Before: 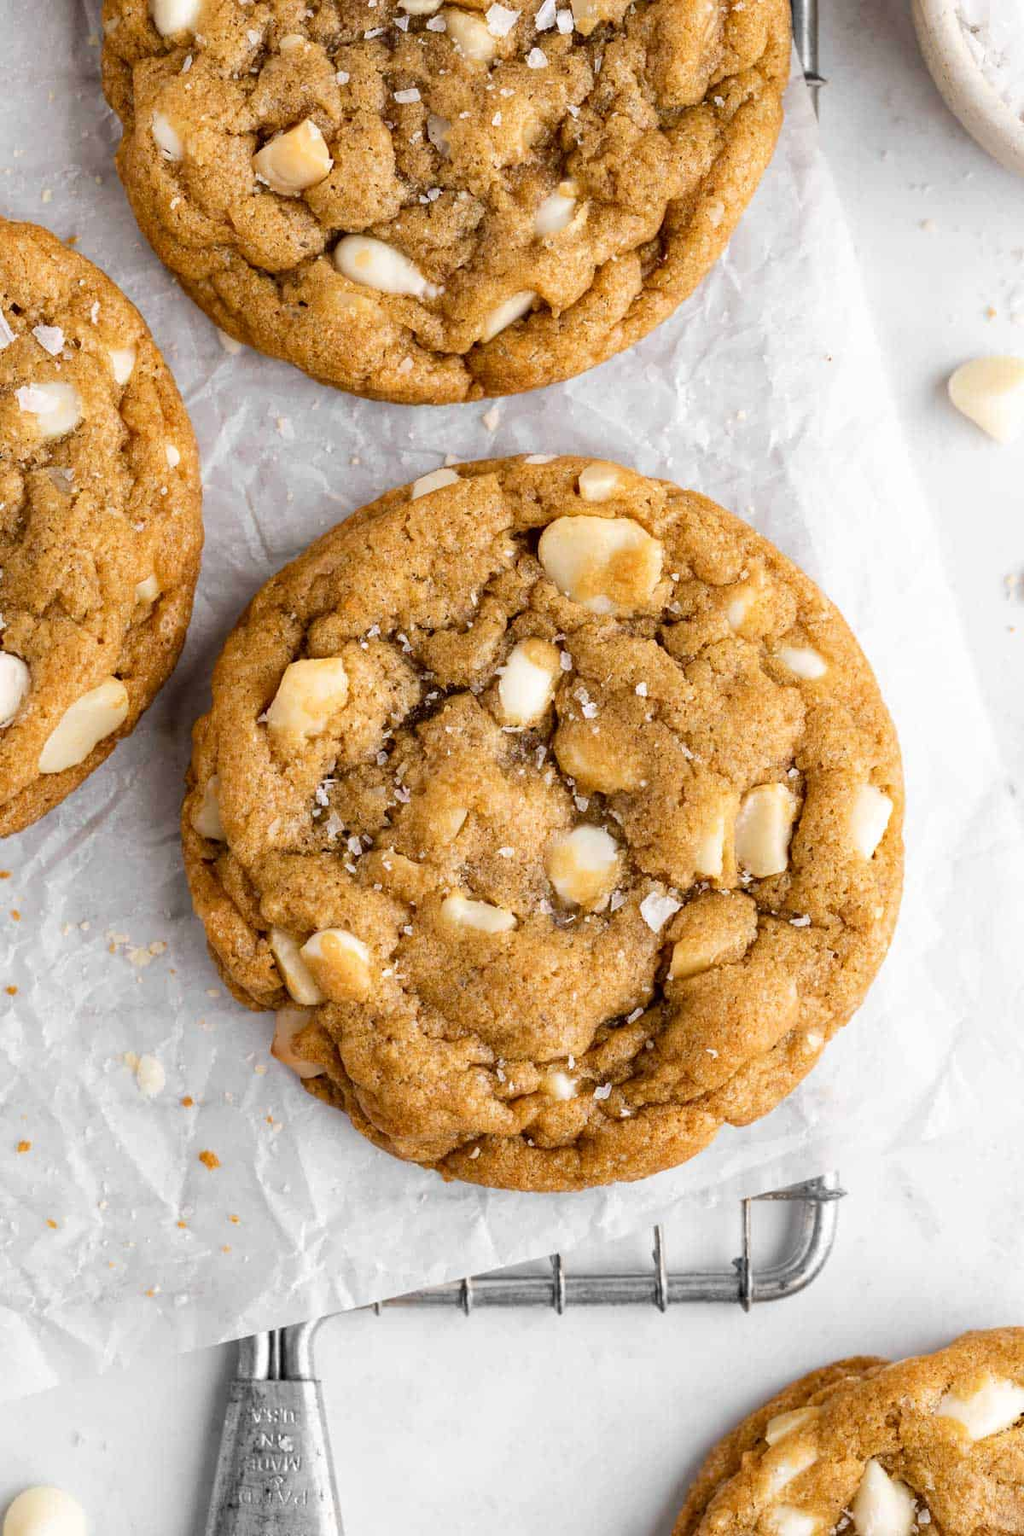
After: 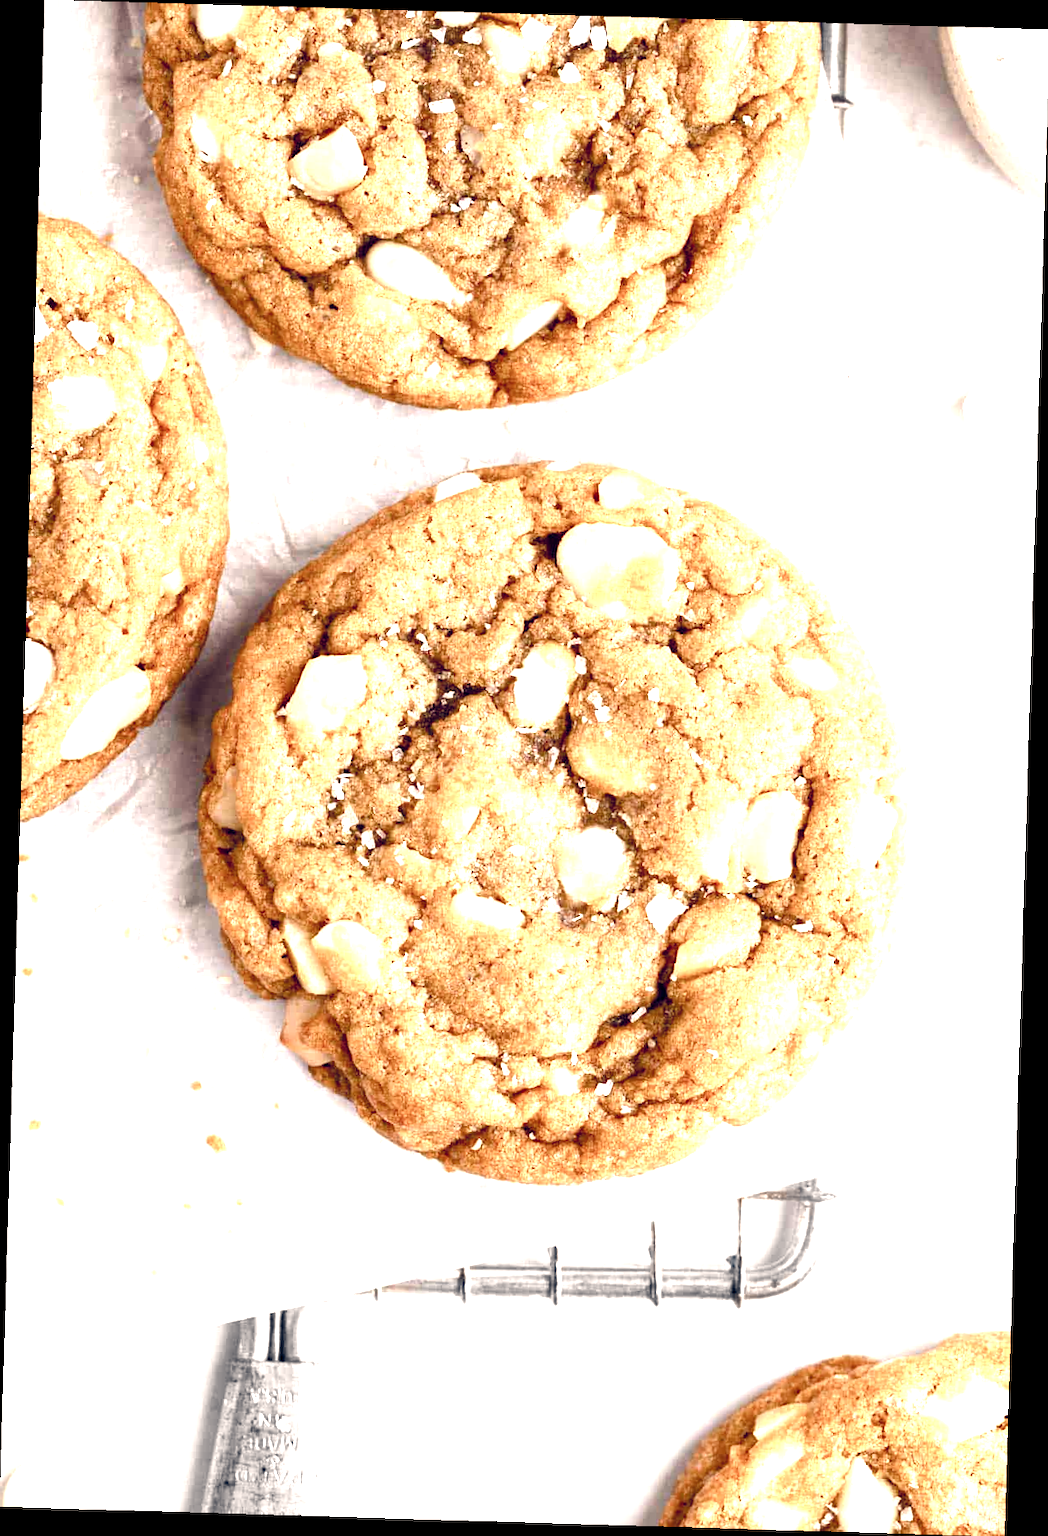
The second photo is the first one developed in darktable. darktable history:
exposure: exposure 1.2 EV, compensate highlight preservation false
rotate and perspective: rotation 1.72°, automatic cropping off
color balance rgb: highlights gain › chroma 2.94%, highlights gain › hue 60.57°, global offset › chroma 0.25%, global offset › hue 256.52°, perceptual saturation grading › global saturation 20%, perceptual saturation grading › highlights -50%, perceptual saturation grading › shadows 30%, contrast 15%
